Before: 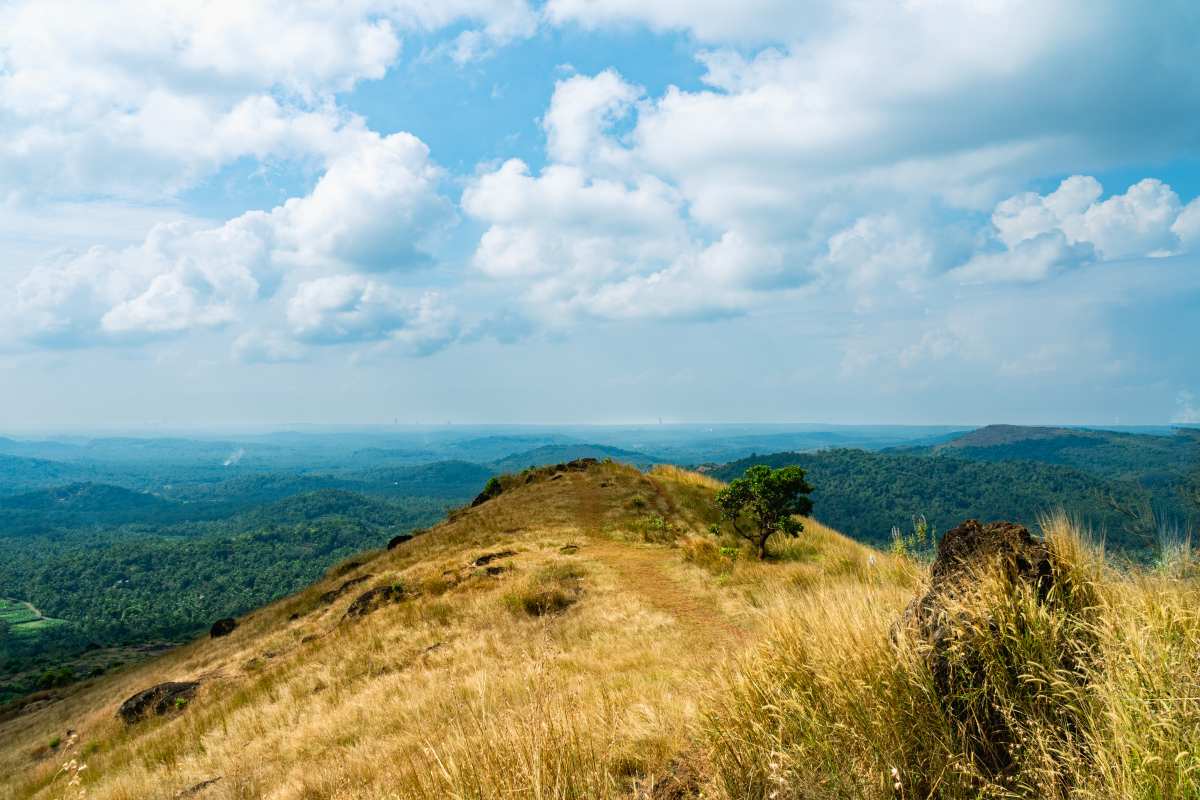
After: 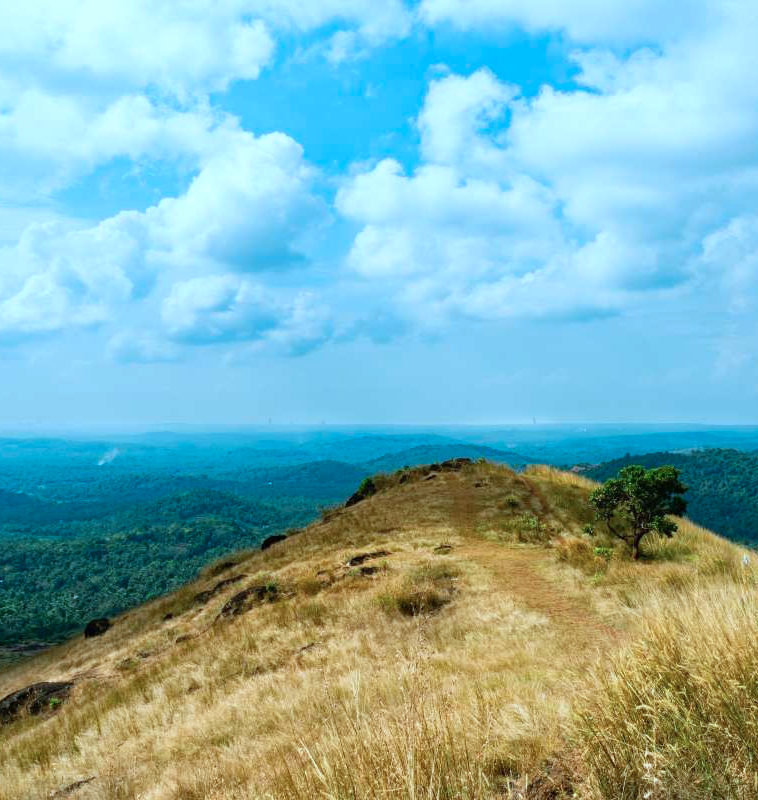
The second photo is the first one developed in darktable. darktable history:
color correction: highlights a* -10.41, highlights b* -19.74
crop: left 10.501%, right 26.303%
